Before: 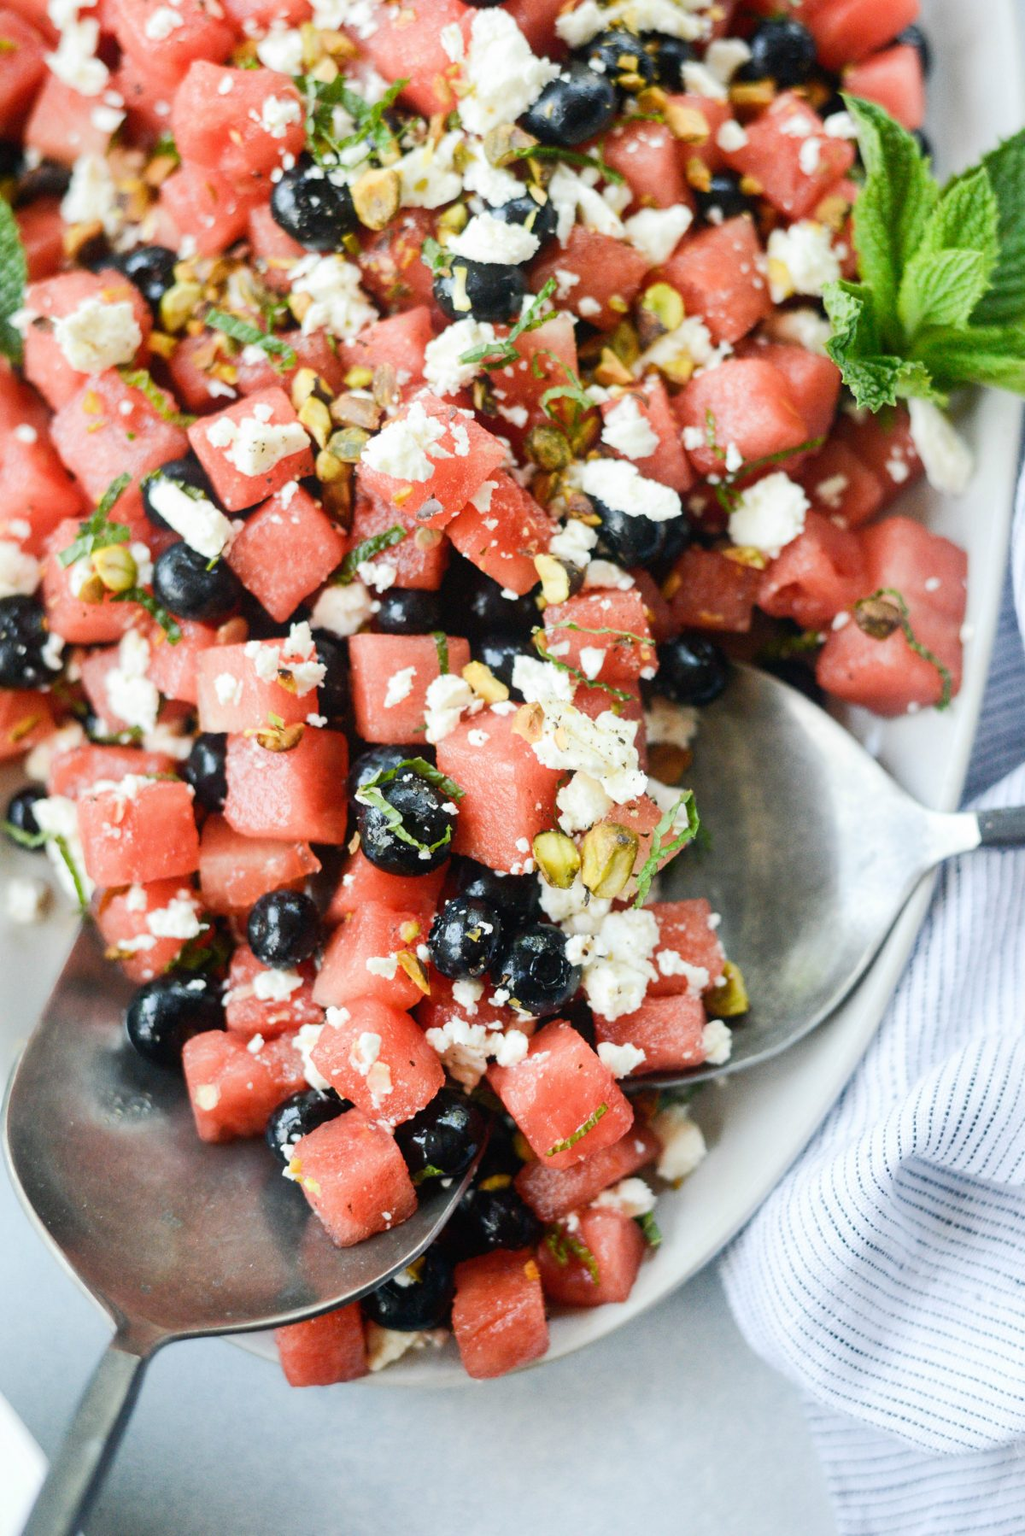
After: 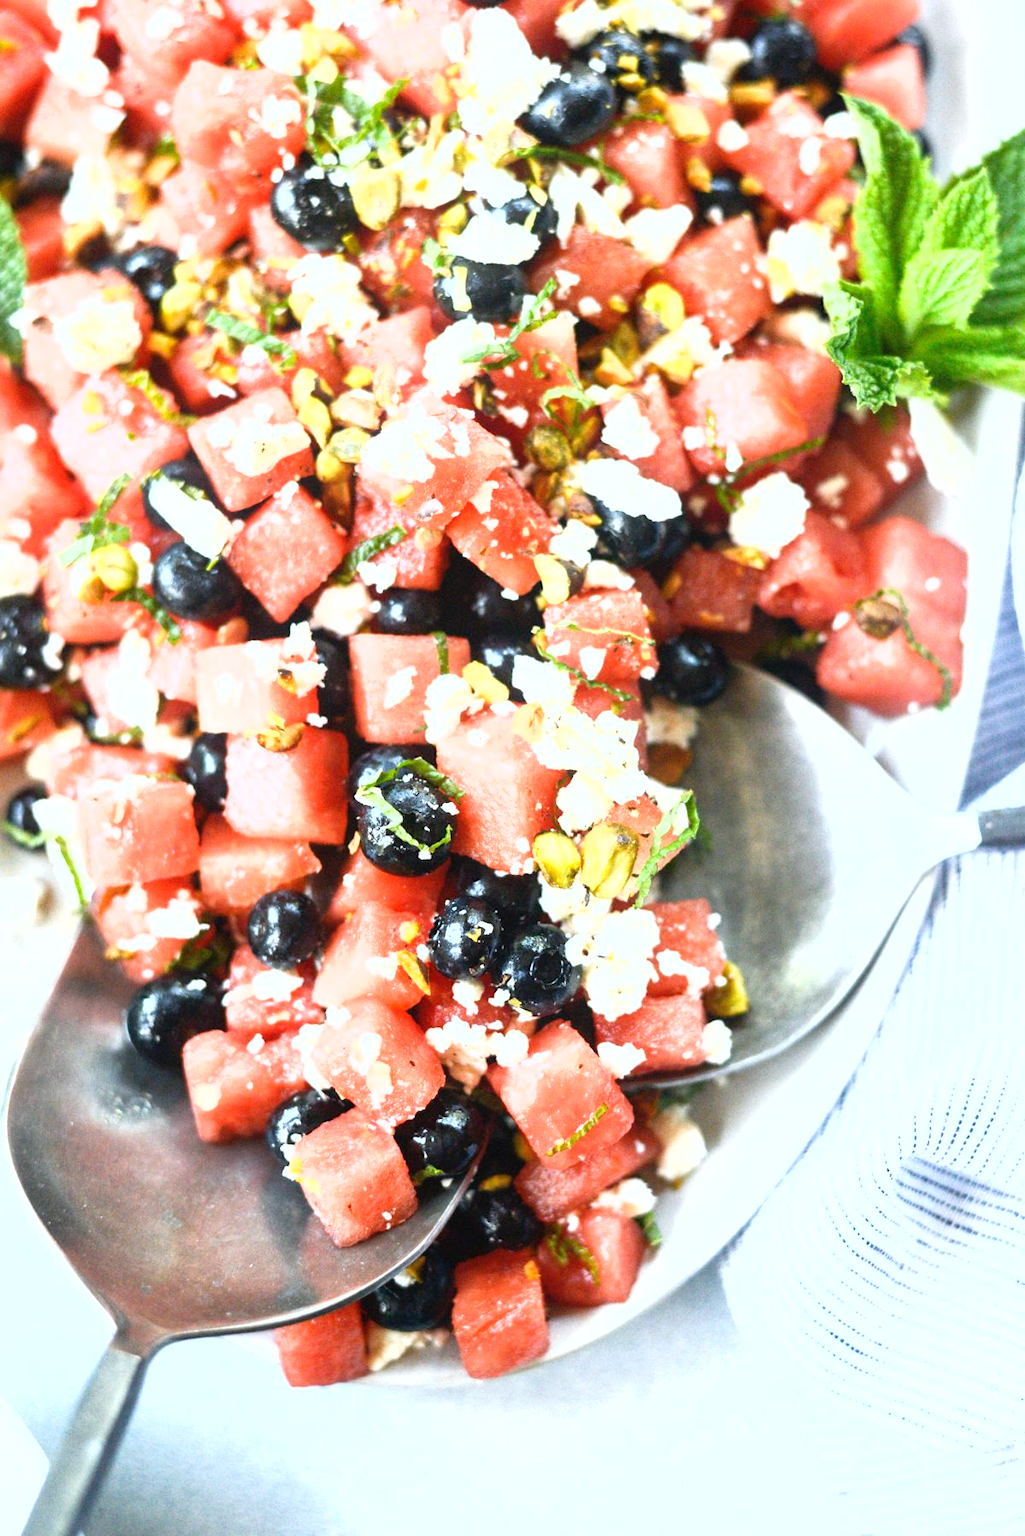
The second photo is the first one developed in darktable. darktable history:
shadows and highlights: radius 125.46, shadows 21.19, highlights -21.19, low approximation 0.01
exposure: exposure 1 EV, compensate highlight preservation false
white balance: red 0.98, blue 1.034
